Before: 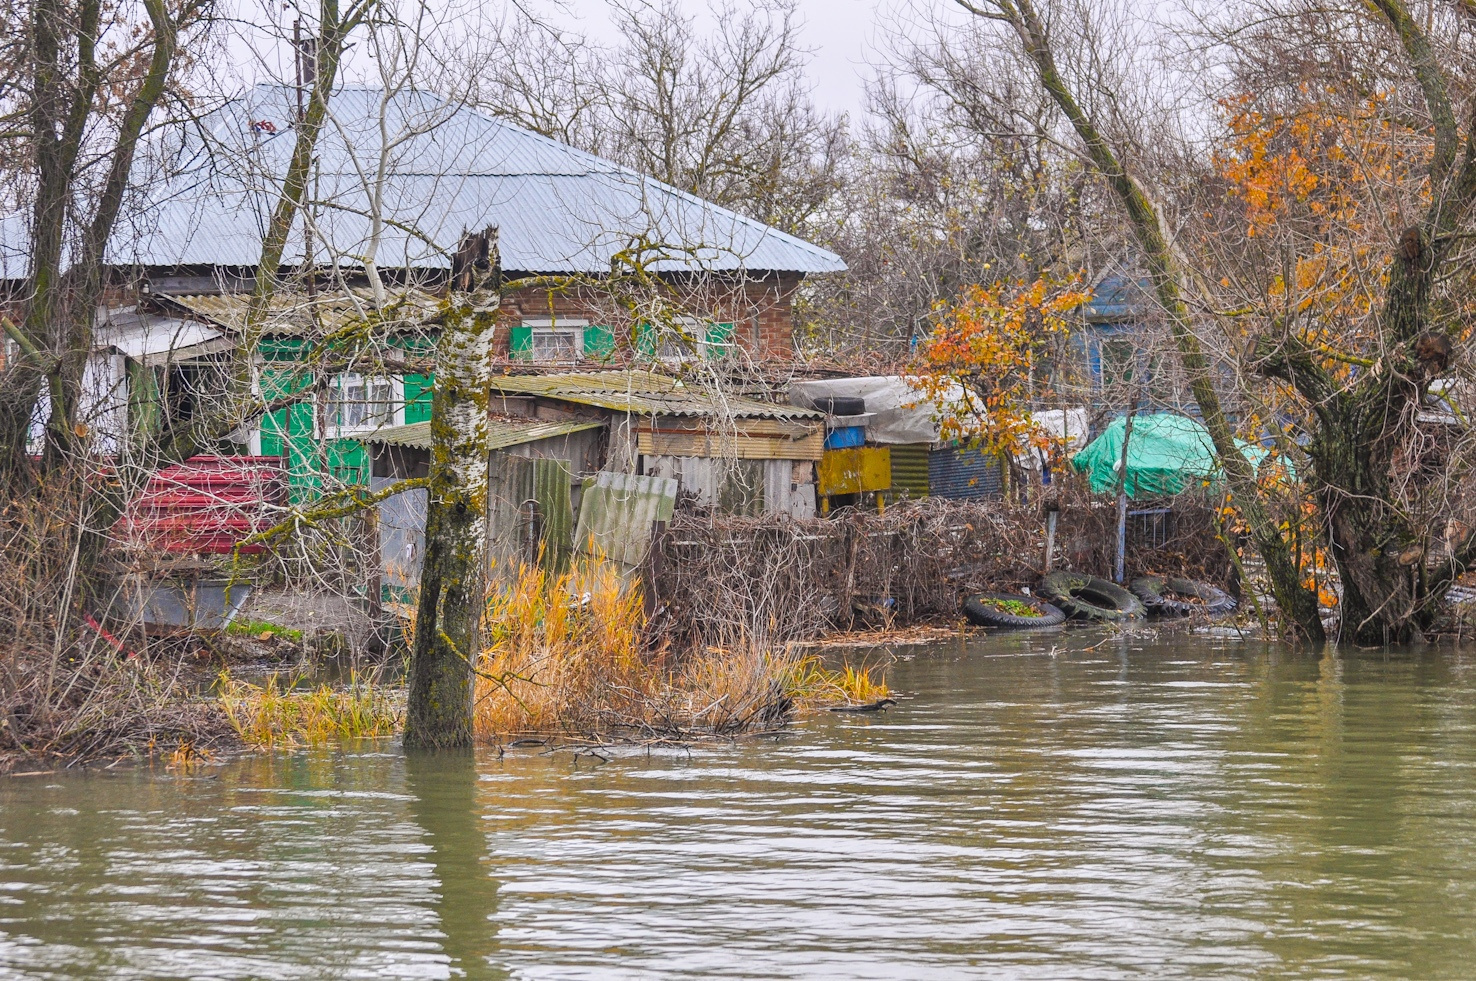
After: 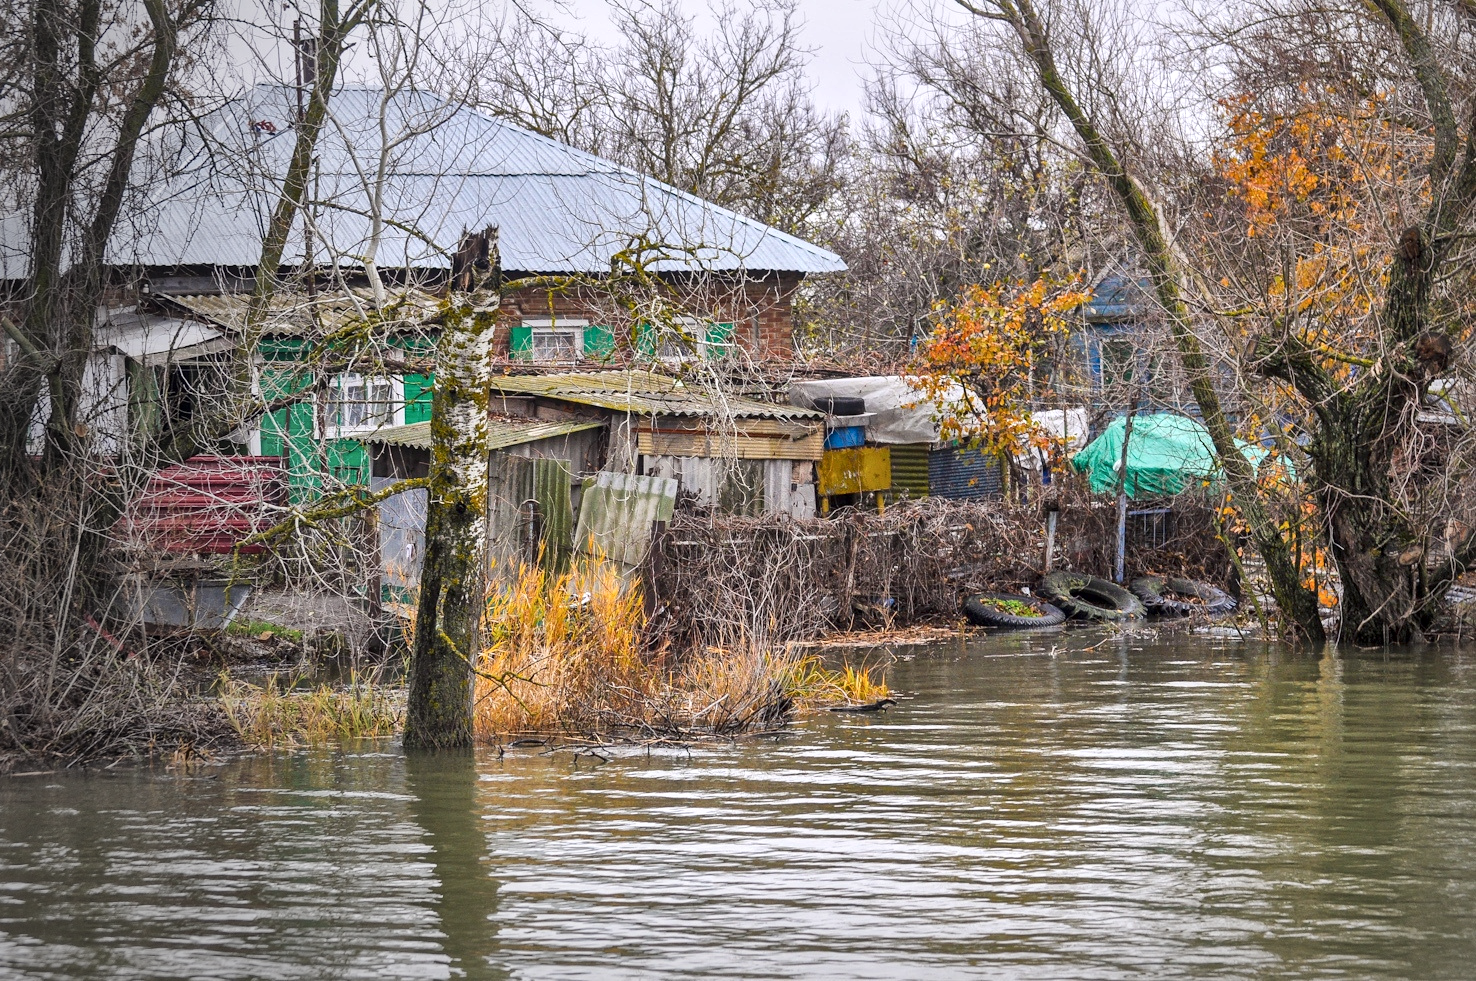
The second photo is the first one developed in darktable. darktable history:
vignetting: fall-off start 67.05%, center (0.218, -0.228), width/height ratio 1.009
sharpen: radius 2.913, amount 0.853, threshold 47.06
local contrast: mode bilateral grid, contrast 26, coarseness 46, detail 152%, midtone range 0.2
